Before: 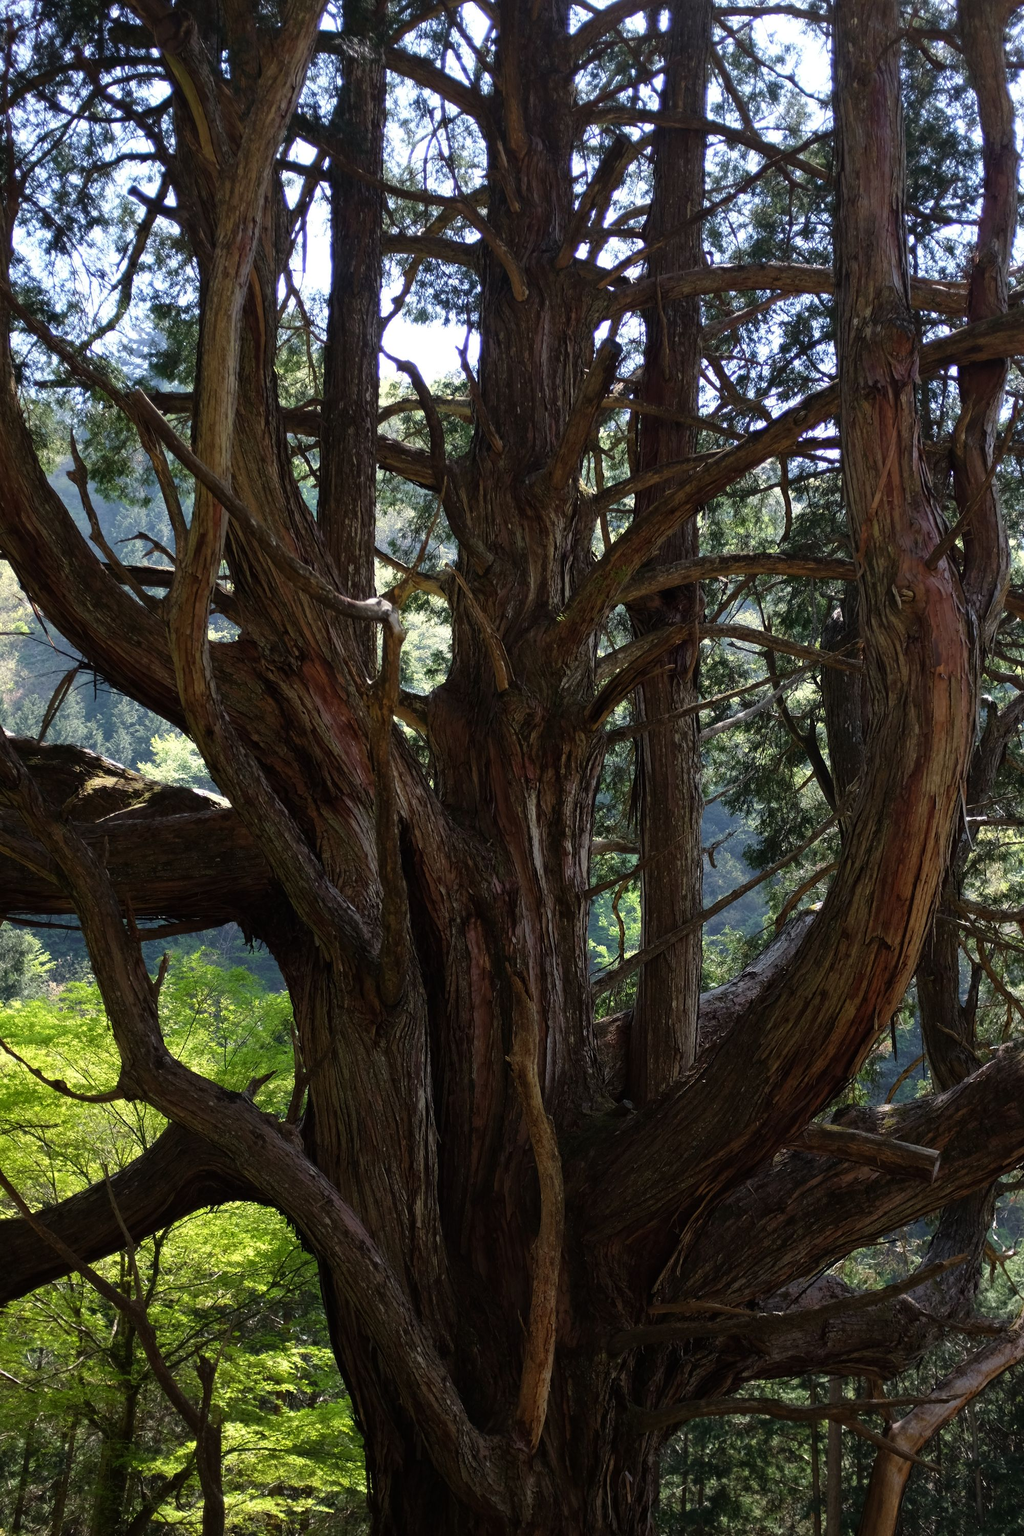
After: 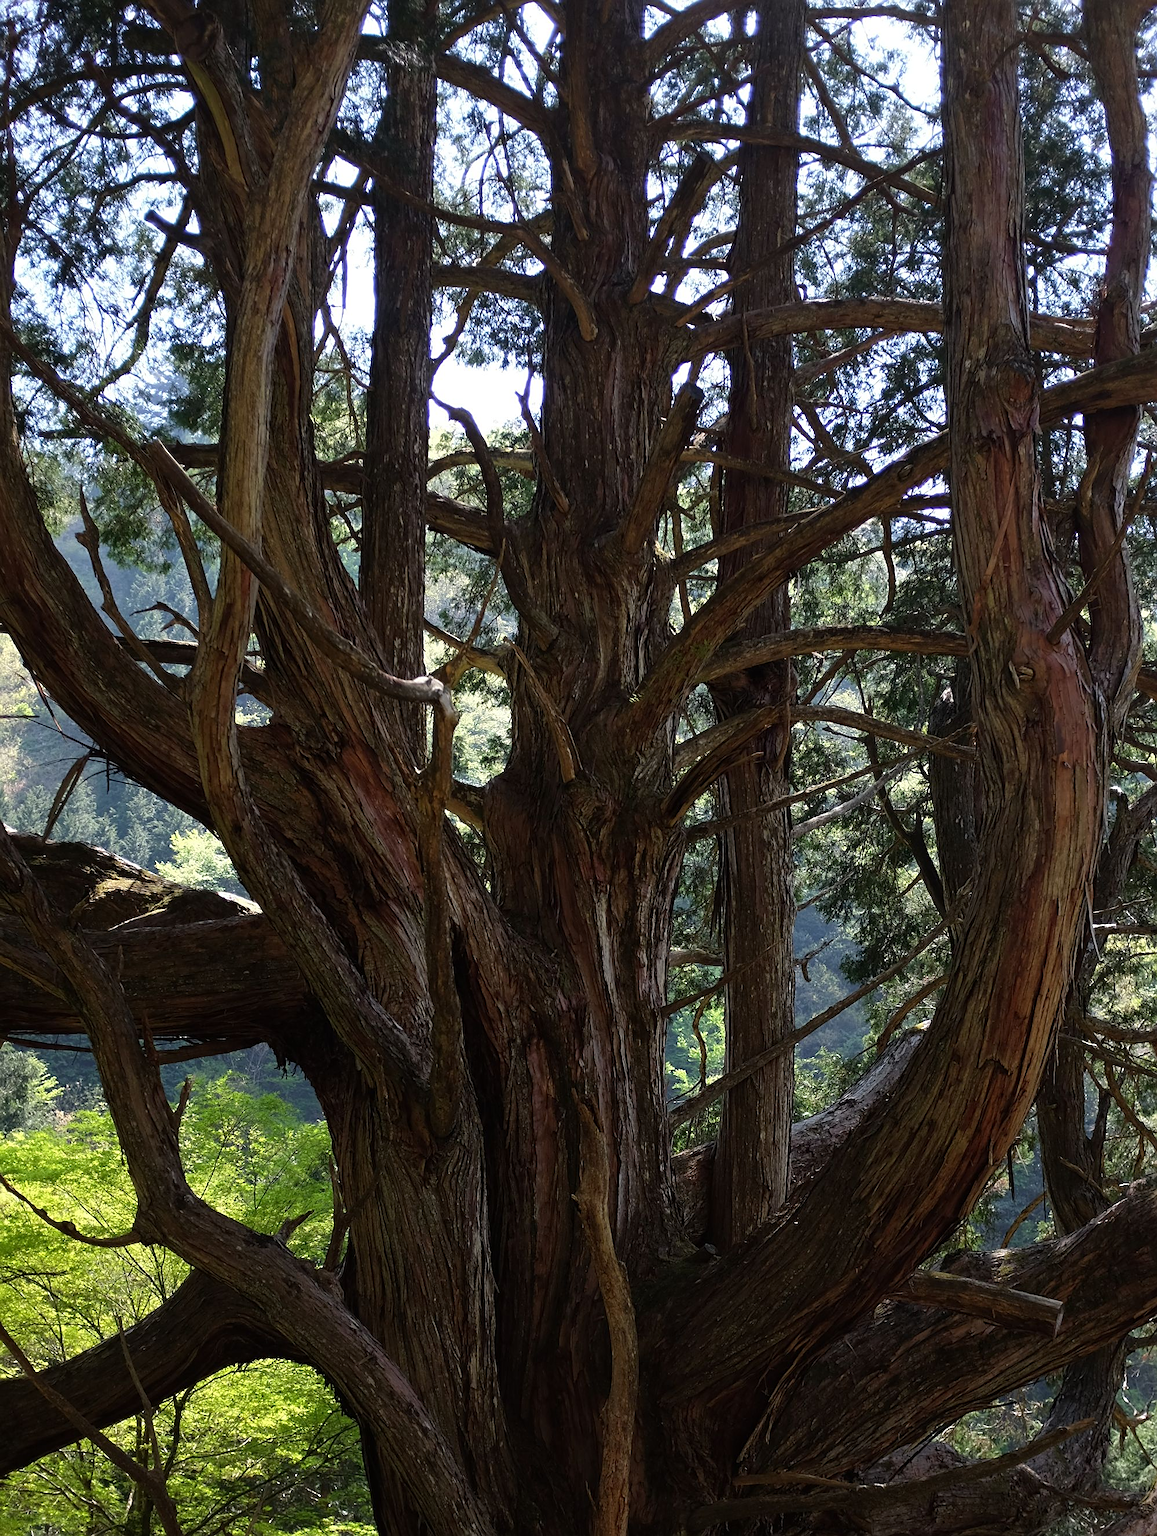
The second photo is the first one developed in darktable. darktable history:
crop and rotate: top 0%, bottom 11.536%
sharpen: on, module defaults
